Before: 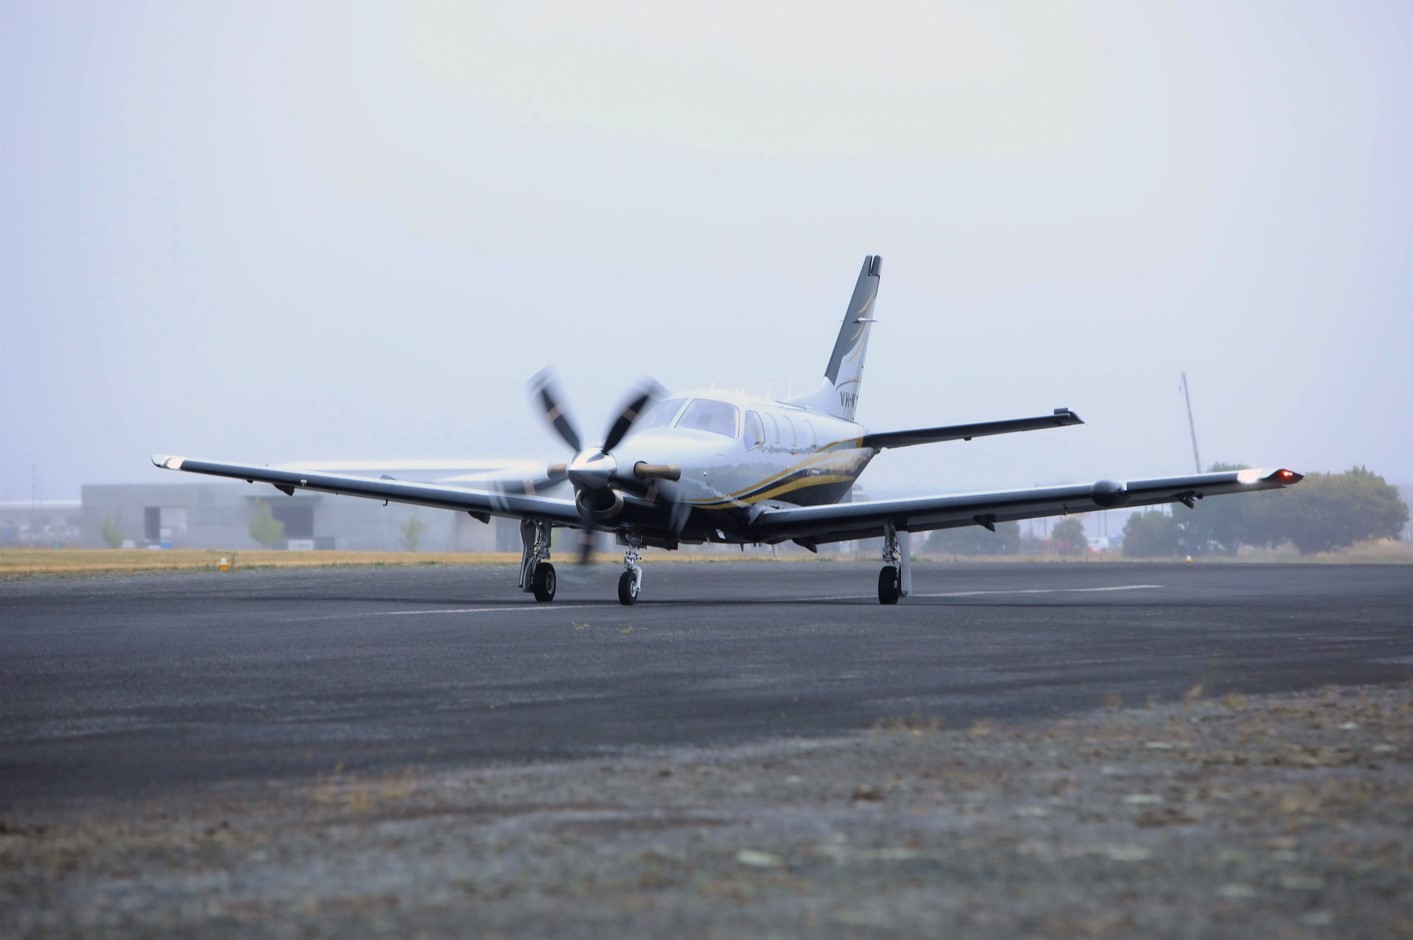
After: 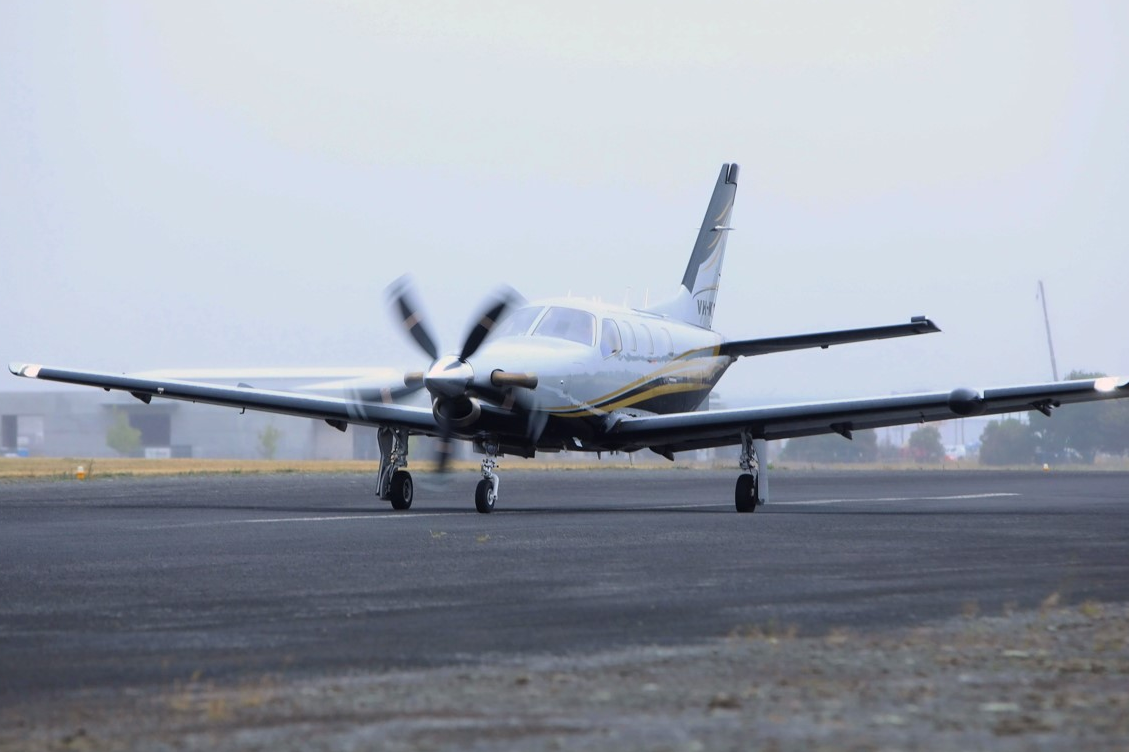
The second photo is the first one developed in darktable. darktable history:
crop and rotate: left 10.201%, top 9.869%, right 9.835%, bottom 10.025%
